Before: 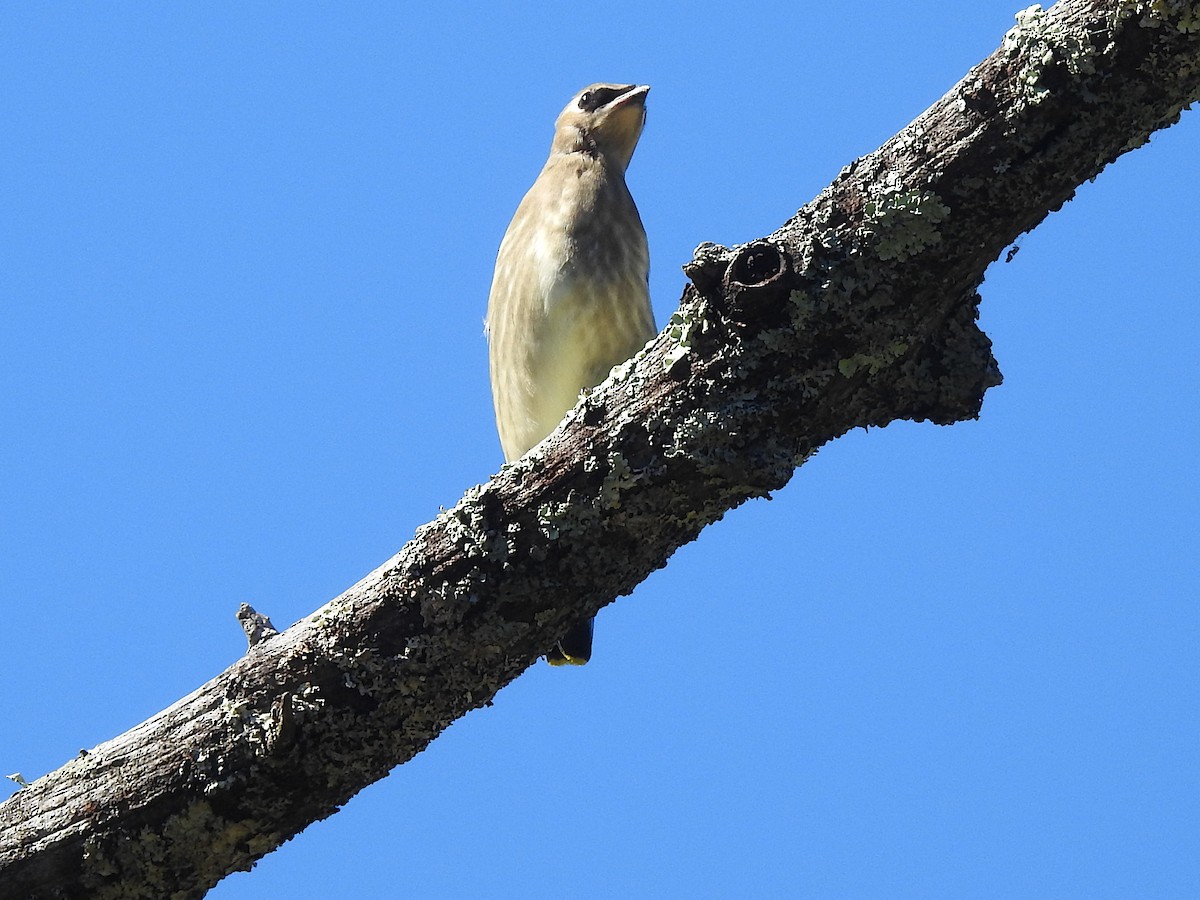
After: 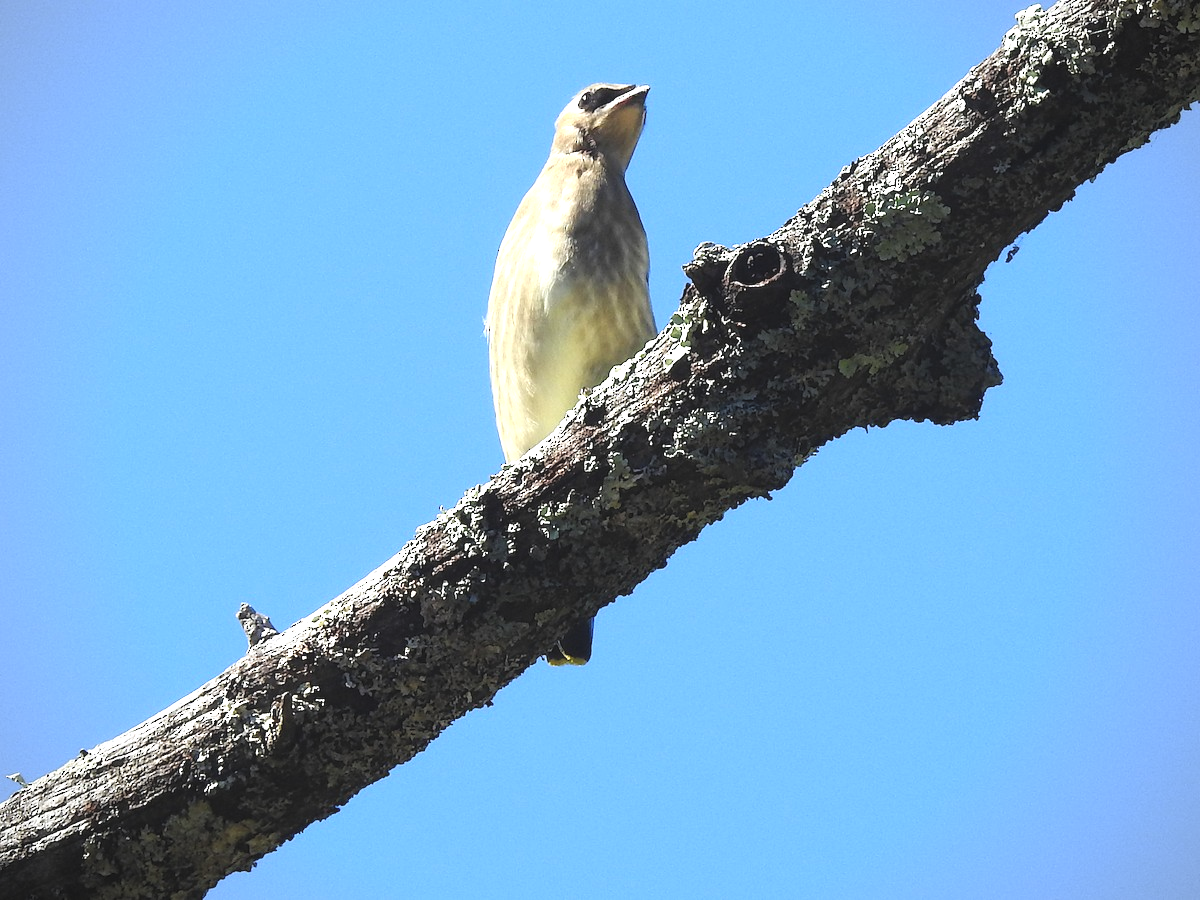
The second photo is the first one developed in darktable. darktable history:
exposure: black level correction -0.005, exposure 0.626 EV, compensate exposure bias true, compensate highlight preservation false
vignetting: fall-off radius 63.93%
